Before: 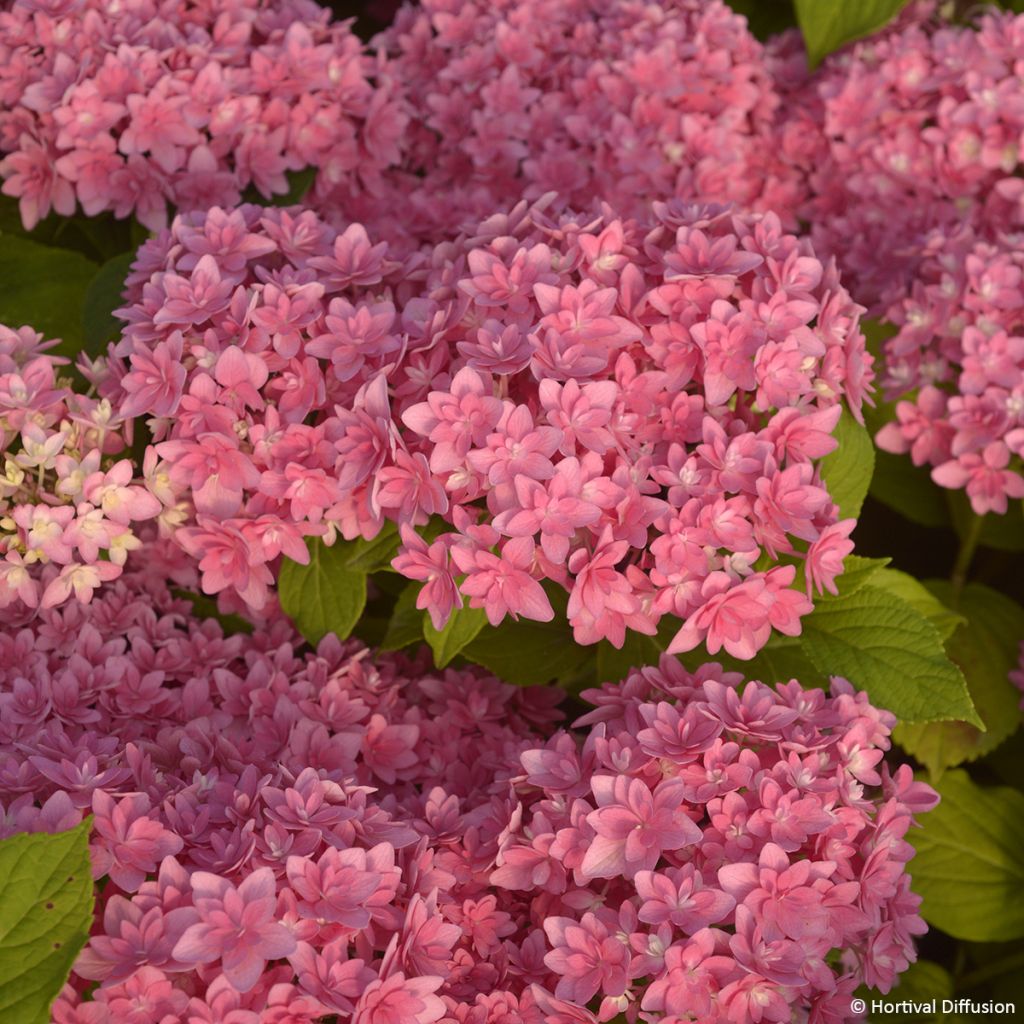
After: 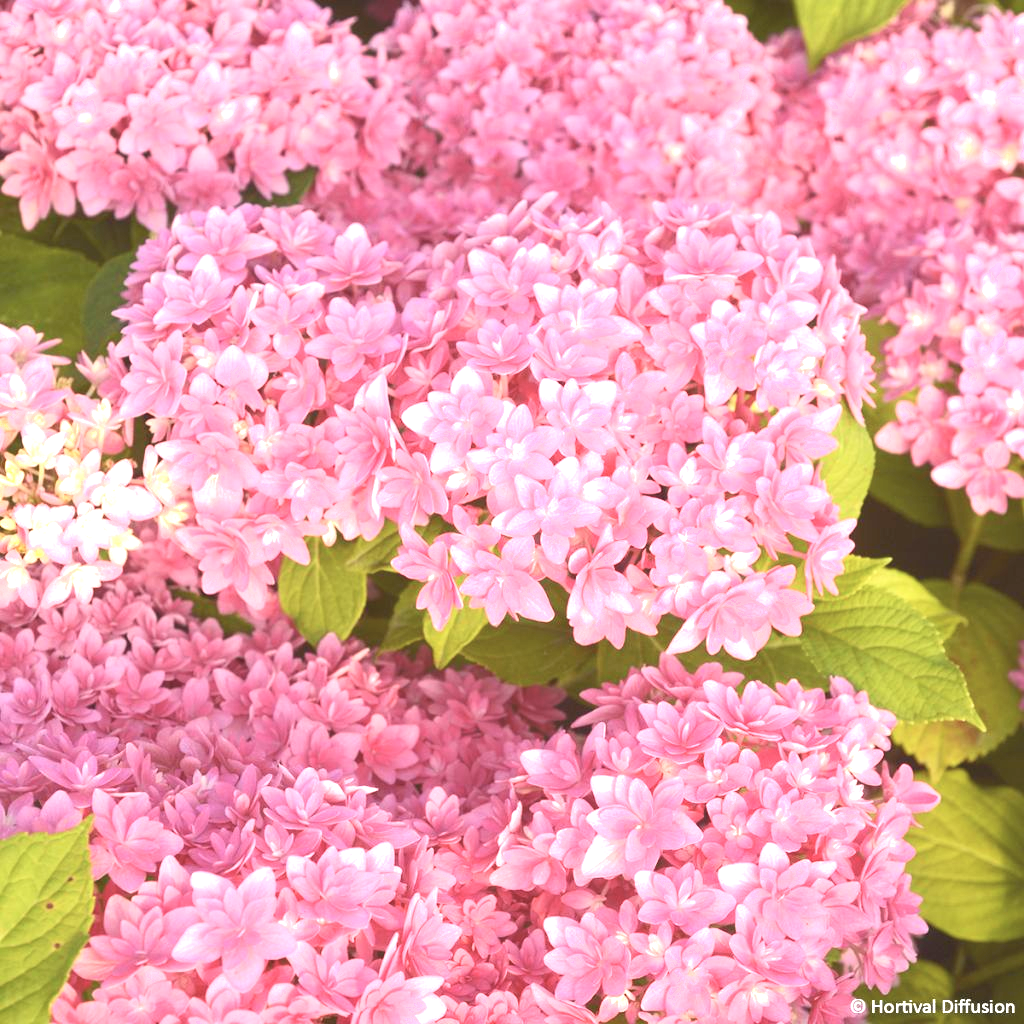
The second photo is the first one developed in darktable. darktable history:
contrast brightness saturation: contrast -0.143, brightness 0.047, saturation -0.132
shadows and highlights: shadows -0.019, highlights 40.17
exposure: black level correction 0, exposure 1.933 EV, compensate exposure bias true, compensate highlight preservation false
